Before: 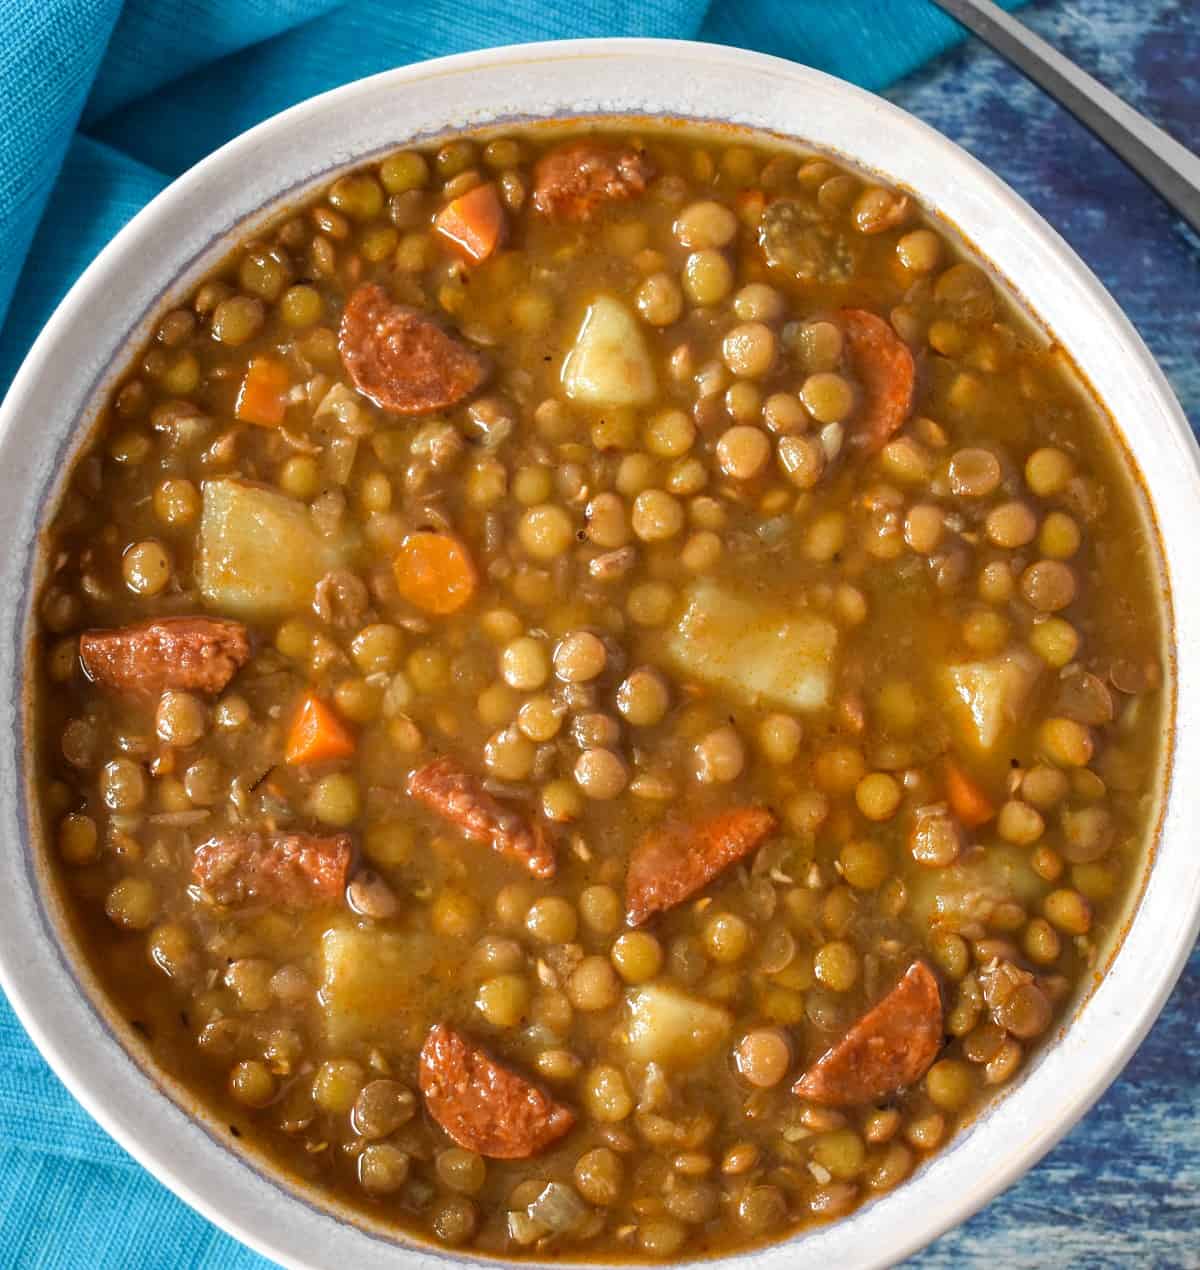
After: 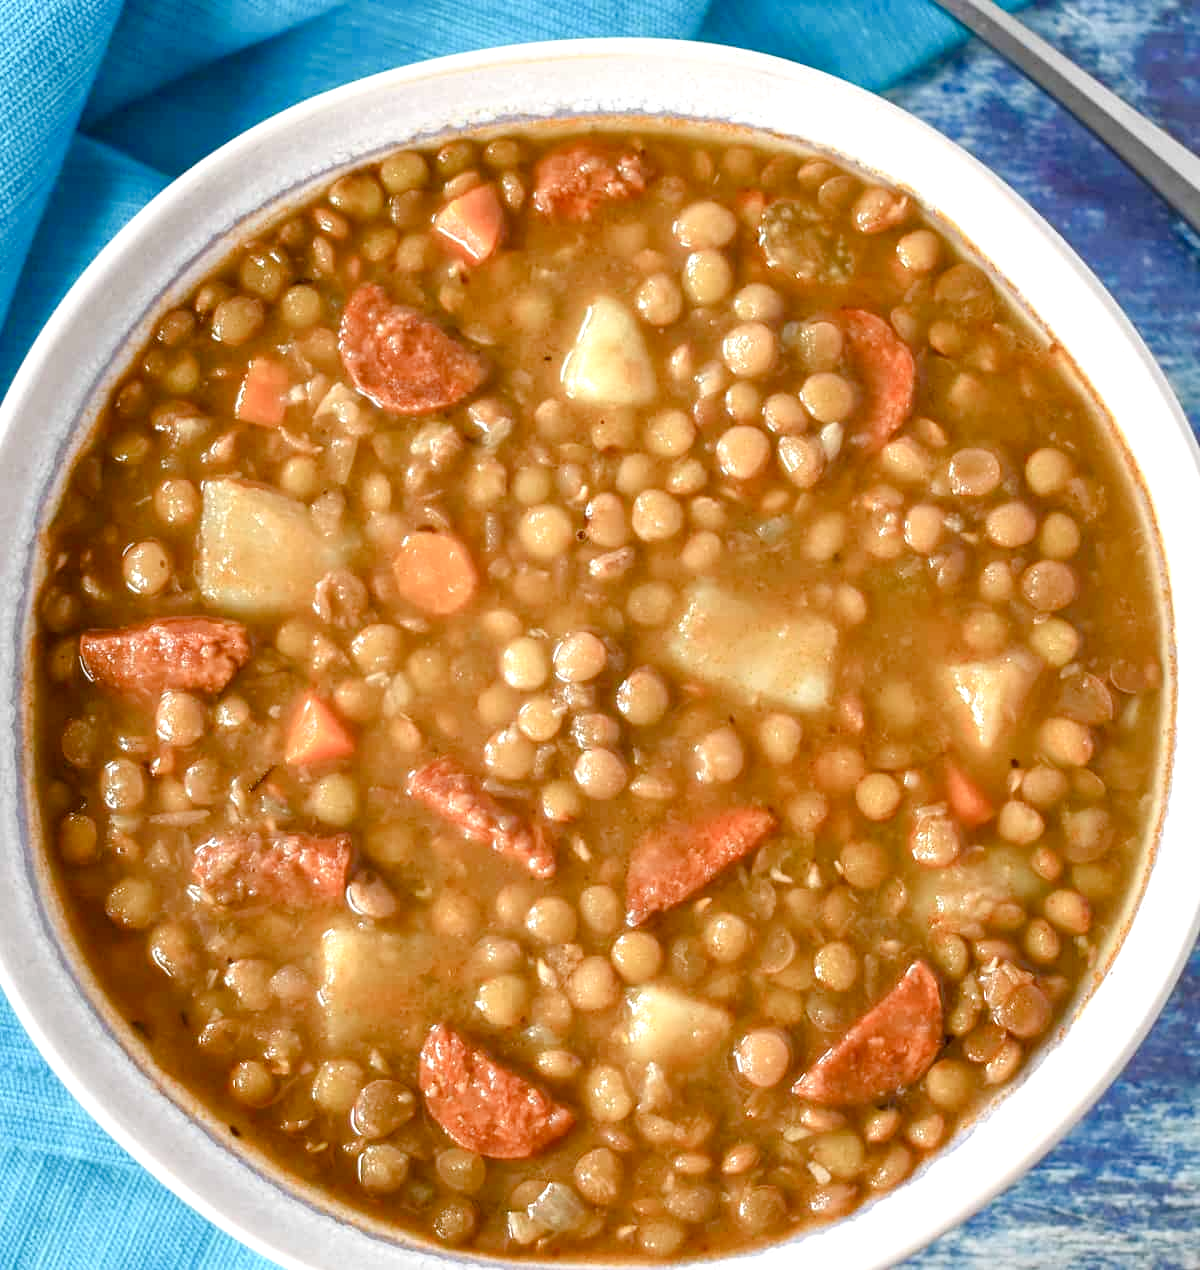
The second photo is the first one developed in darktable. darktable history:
exposure: exposure 0.762 EV, compensate highlight preservation false
color balance rgb: linear chroma grading › mid-tones 7.468%, perceptual saturation grading › global saturation 20%, perceptual saturation grading › highlights -49.525%, perceptual saturation grading › shadows 24.325%, contrast -10.613%
